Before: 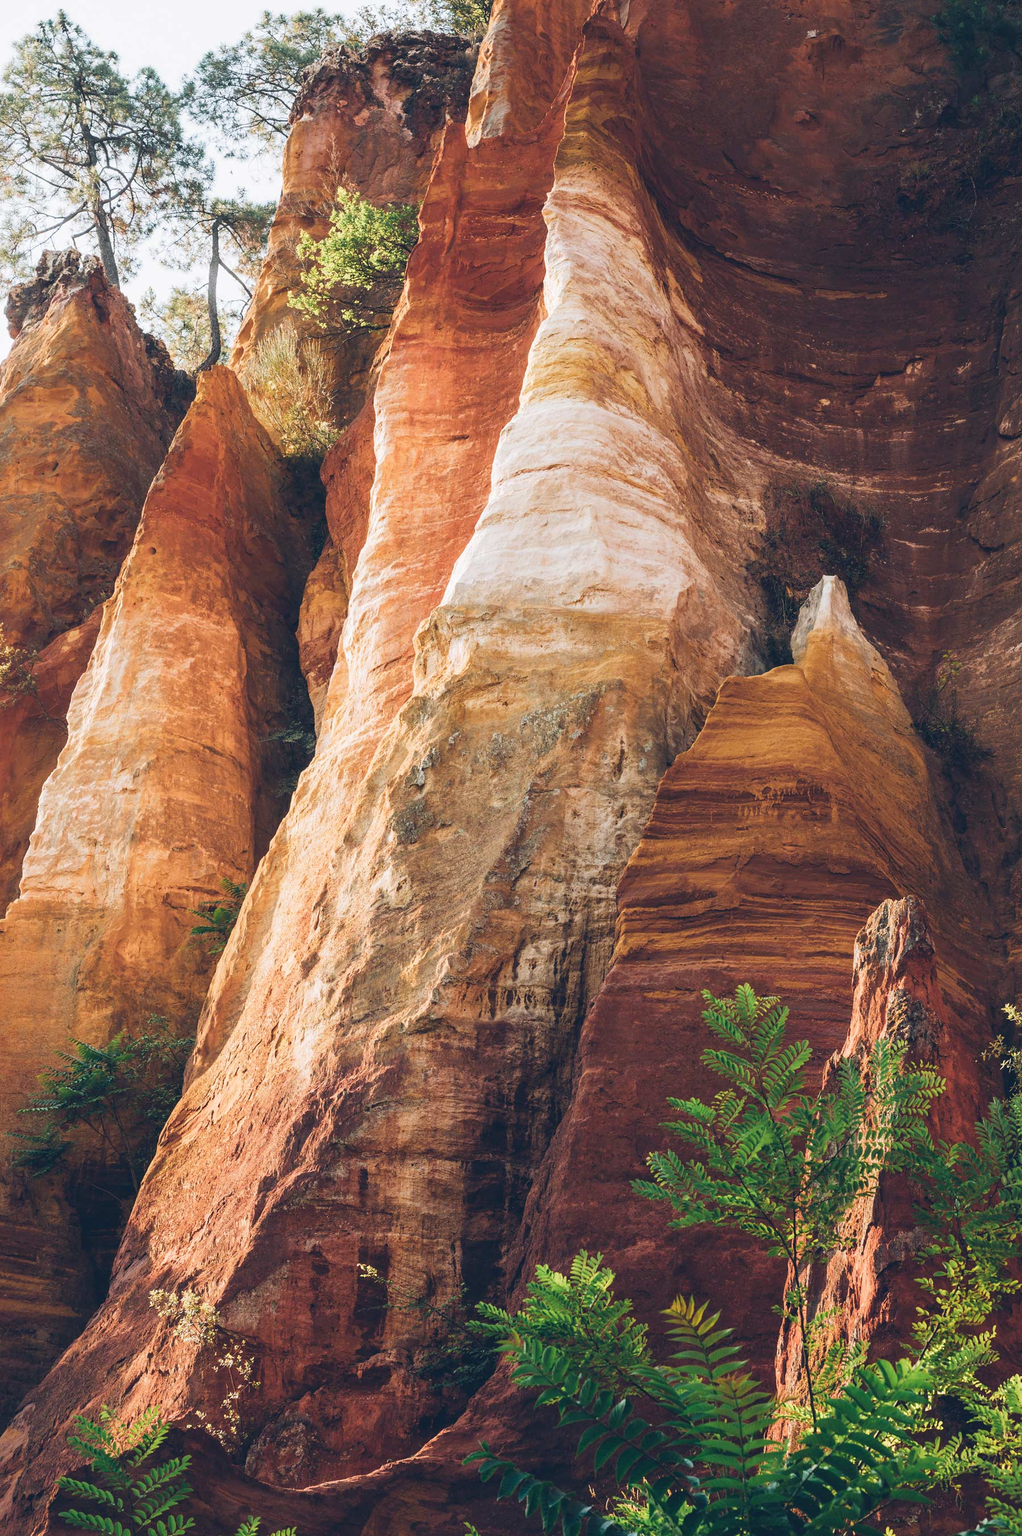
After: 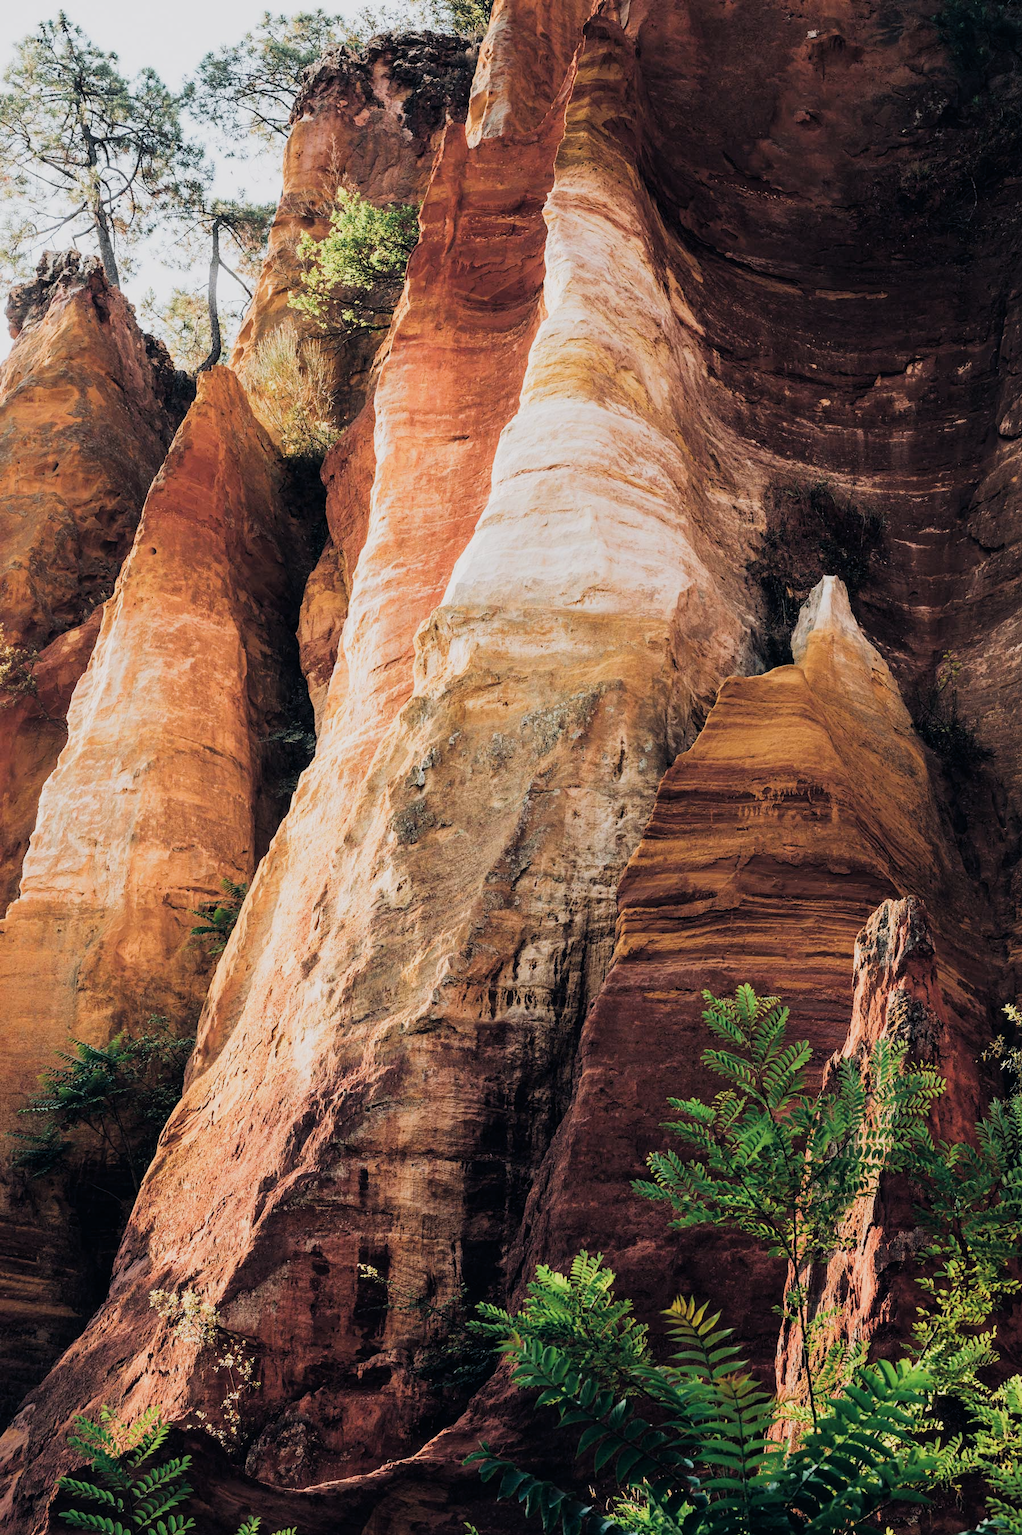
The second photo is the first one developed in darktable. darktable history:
filmic rgb: black relative exposure -5.02 EV, white relative exposure 3.96 EV, hardness 2.89, contrast 1.297, highlights saturation mix -28.98%
